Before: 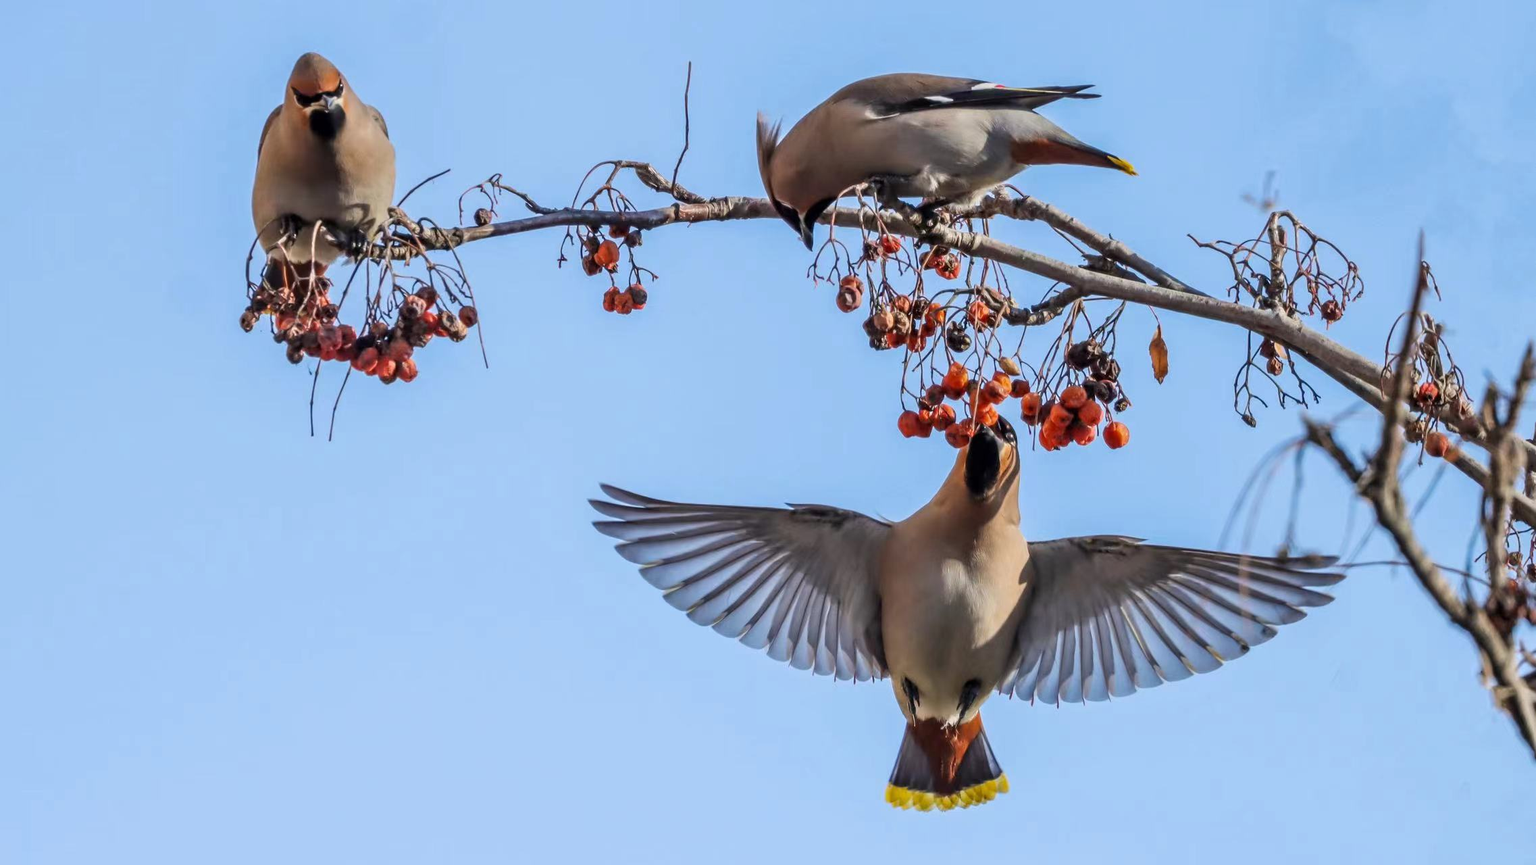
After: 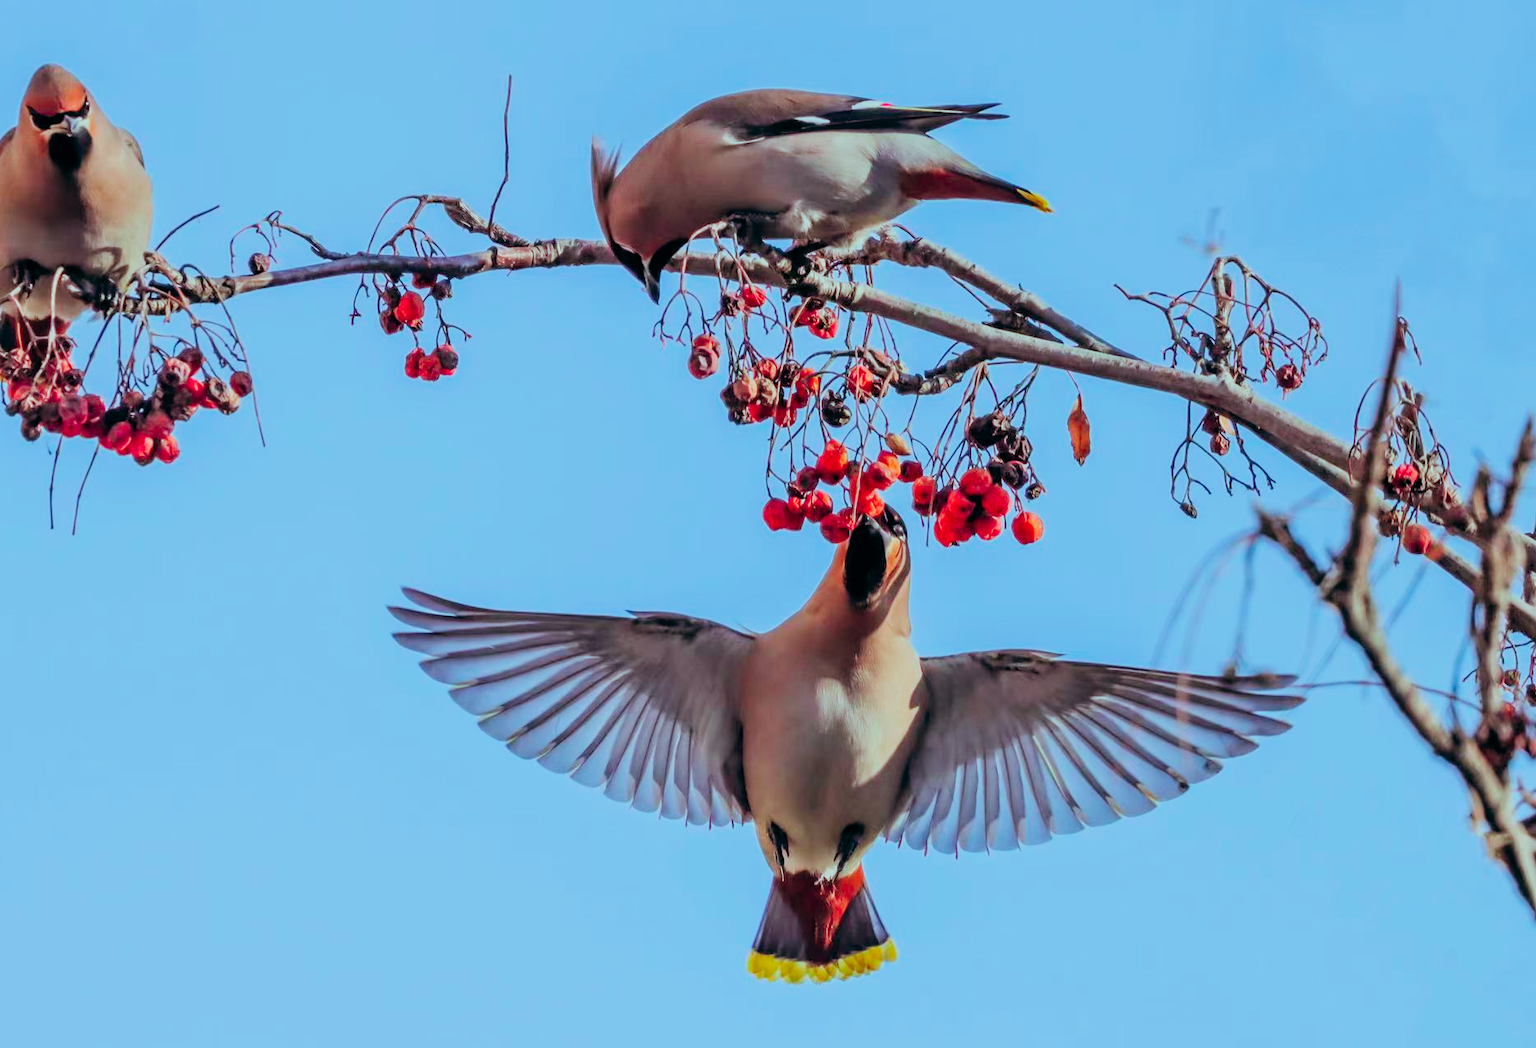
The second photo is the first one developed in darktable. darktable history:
color balance: lift [1.003, 0.993, 1.001, 1.007], gamma [1.018, 1.072, 0.959, 0.928], gain [0.974, 0.873, 1.031, 1.127]
color contrast: green-magenta contrast 1.73, blue-yellow contrast 1.15
crop: left 17.582%, bottom 0.031%
filmic rgb: black relative exposure -7.65 EV, white relative exposure 4.56 EV, hardness 3.61, contrast 1.05
exposure: black level correction 0.003, exposure 0.383 EV, compensate highlight preservation false
